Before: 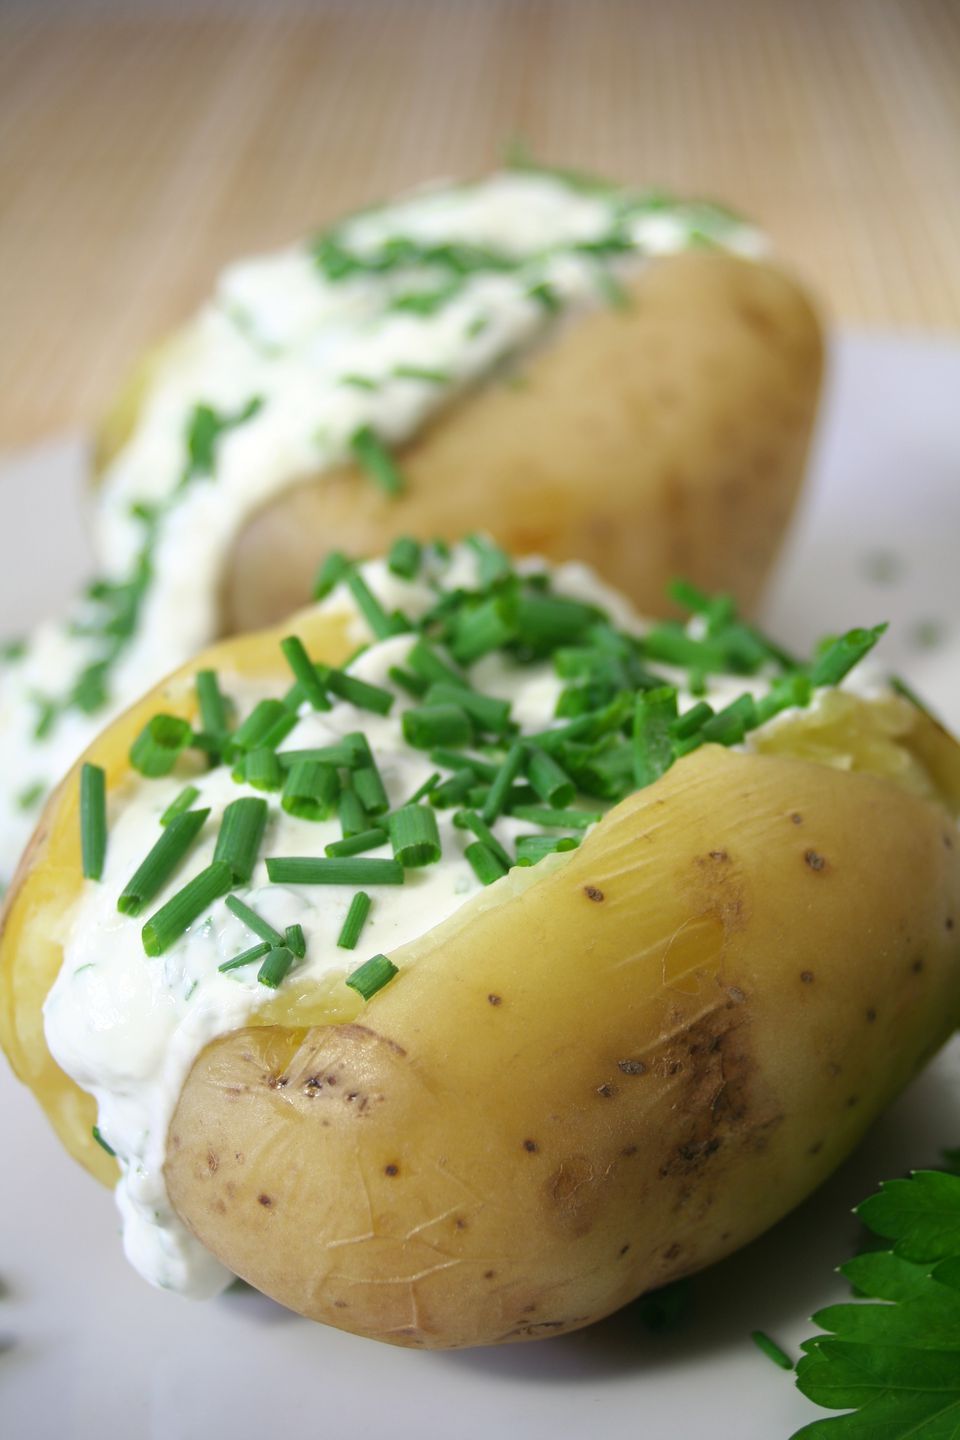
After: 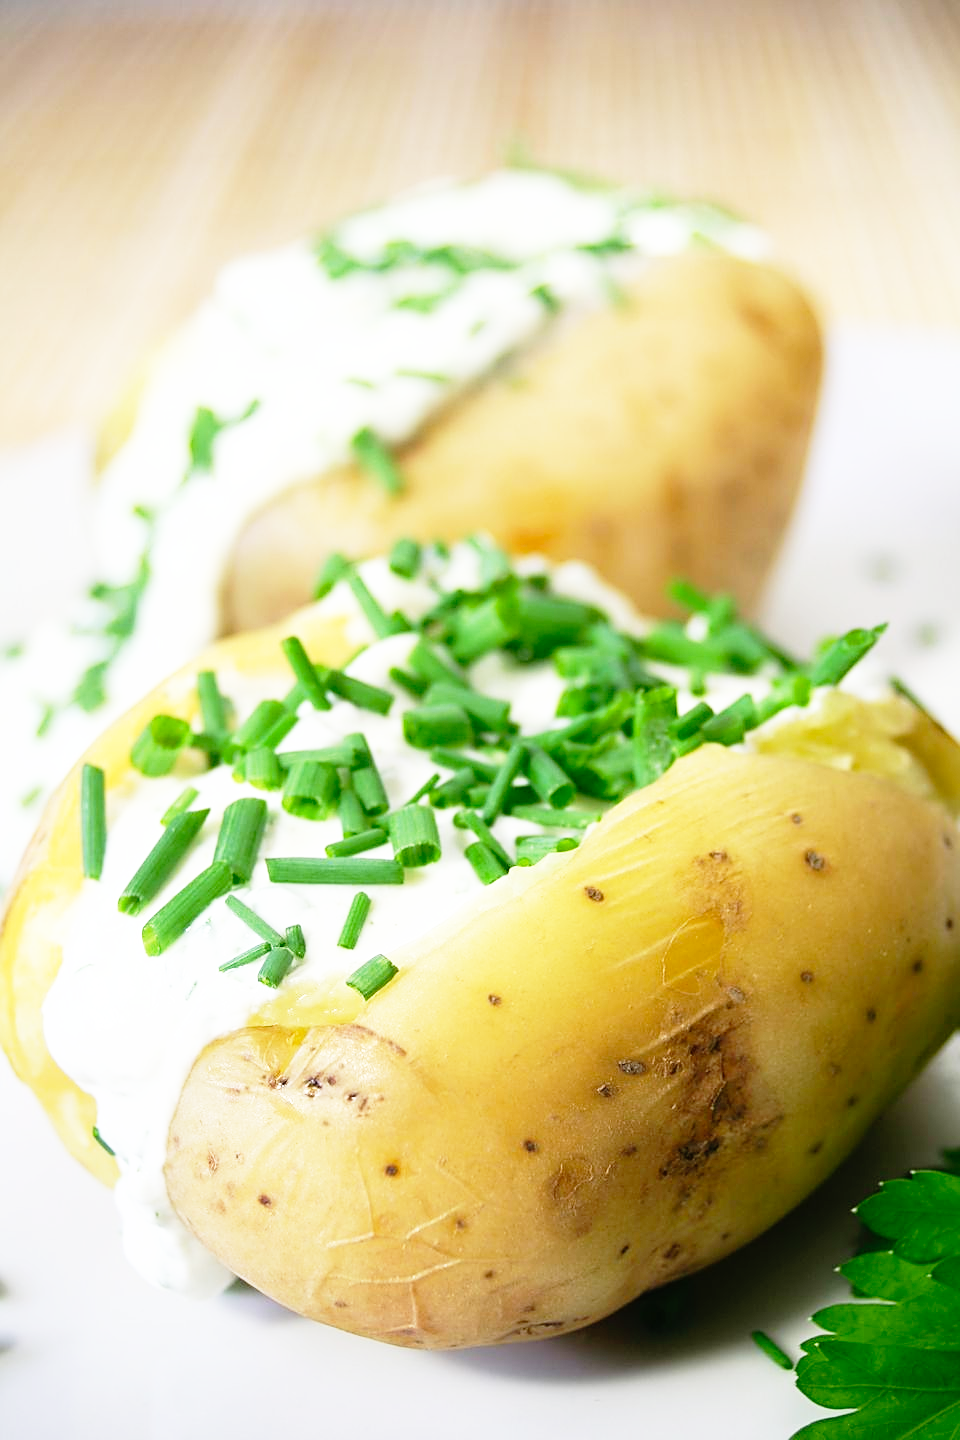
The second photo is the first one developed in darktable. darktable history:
sharpen: on, module defaults
base curve: curves: ch0 [(0, 0) (0.012, 0.01) (0.073, 0.168) (0.31, 0.711) (0.645, 0.957) (1, 1)], preserve colors none
